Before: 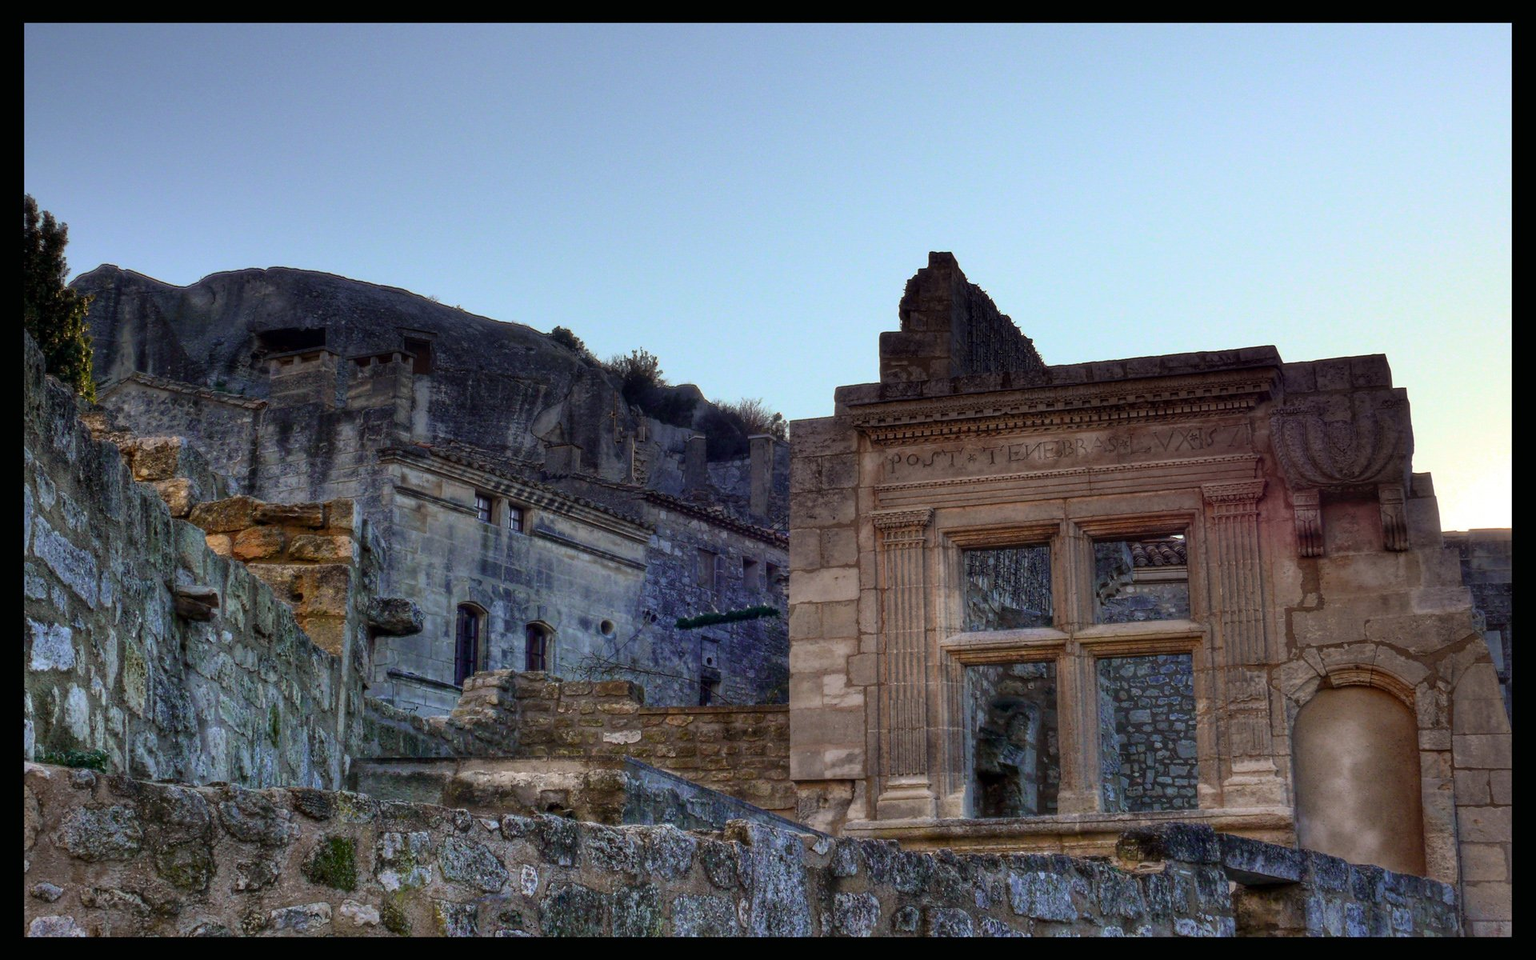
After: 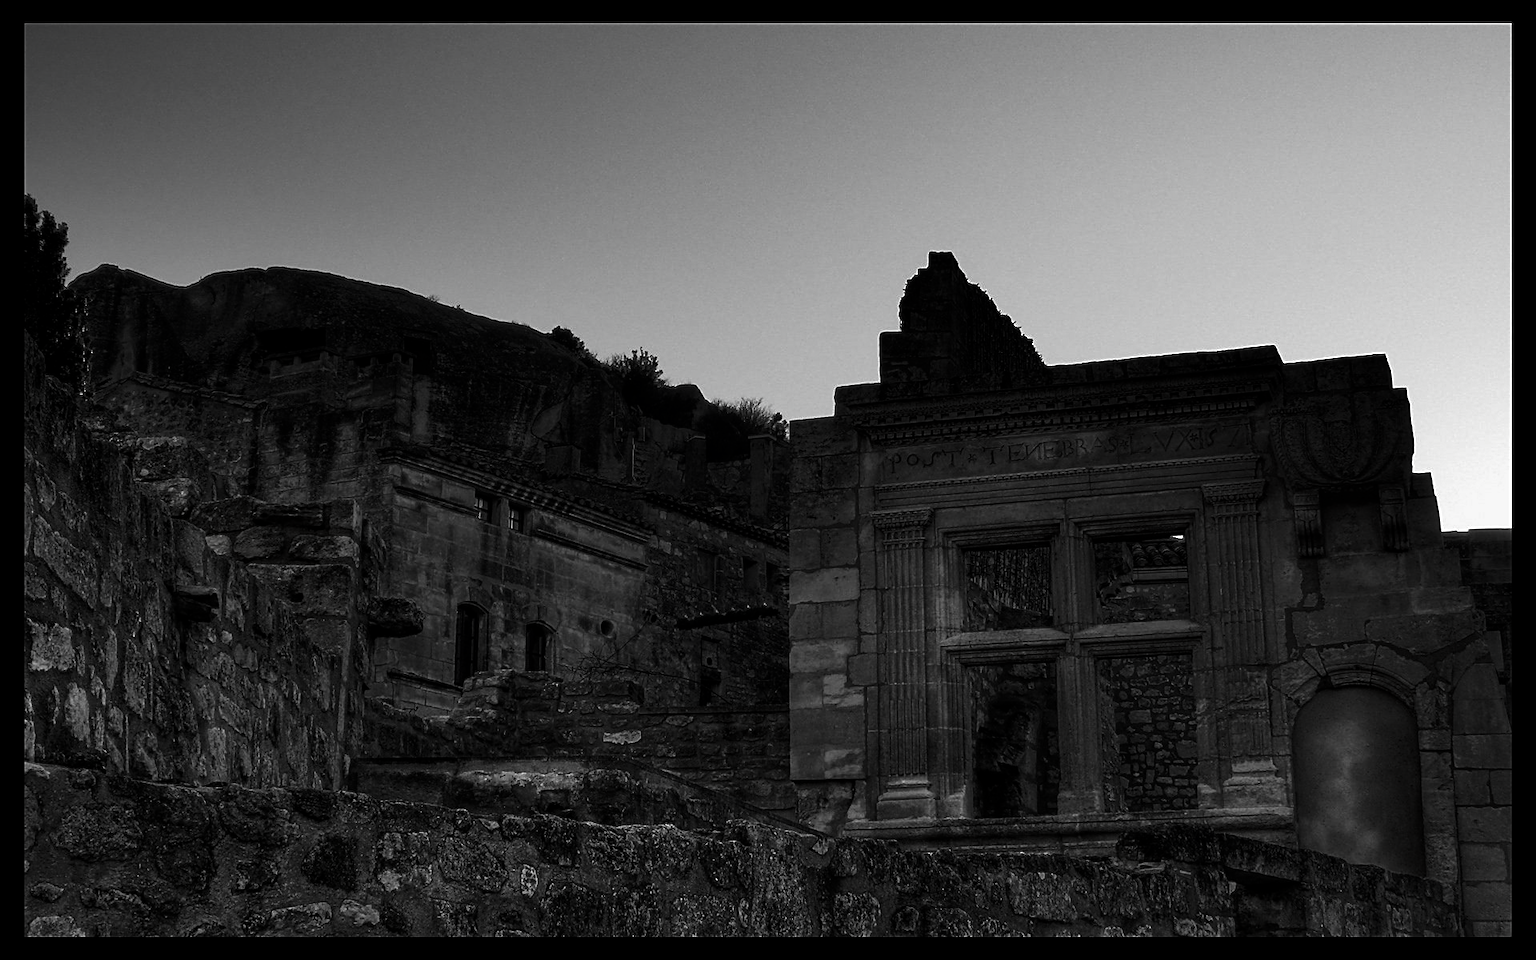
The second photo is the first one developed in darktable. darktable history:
sharpen: on, module defaults
contrast brightness saturation: contrast -0.026, brightness -0.599, saturation -0.988
